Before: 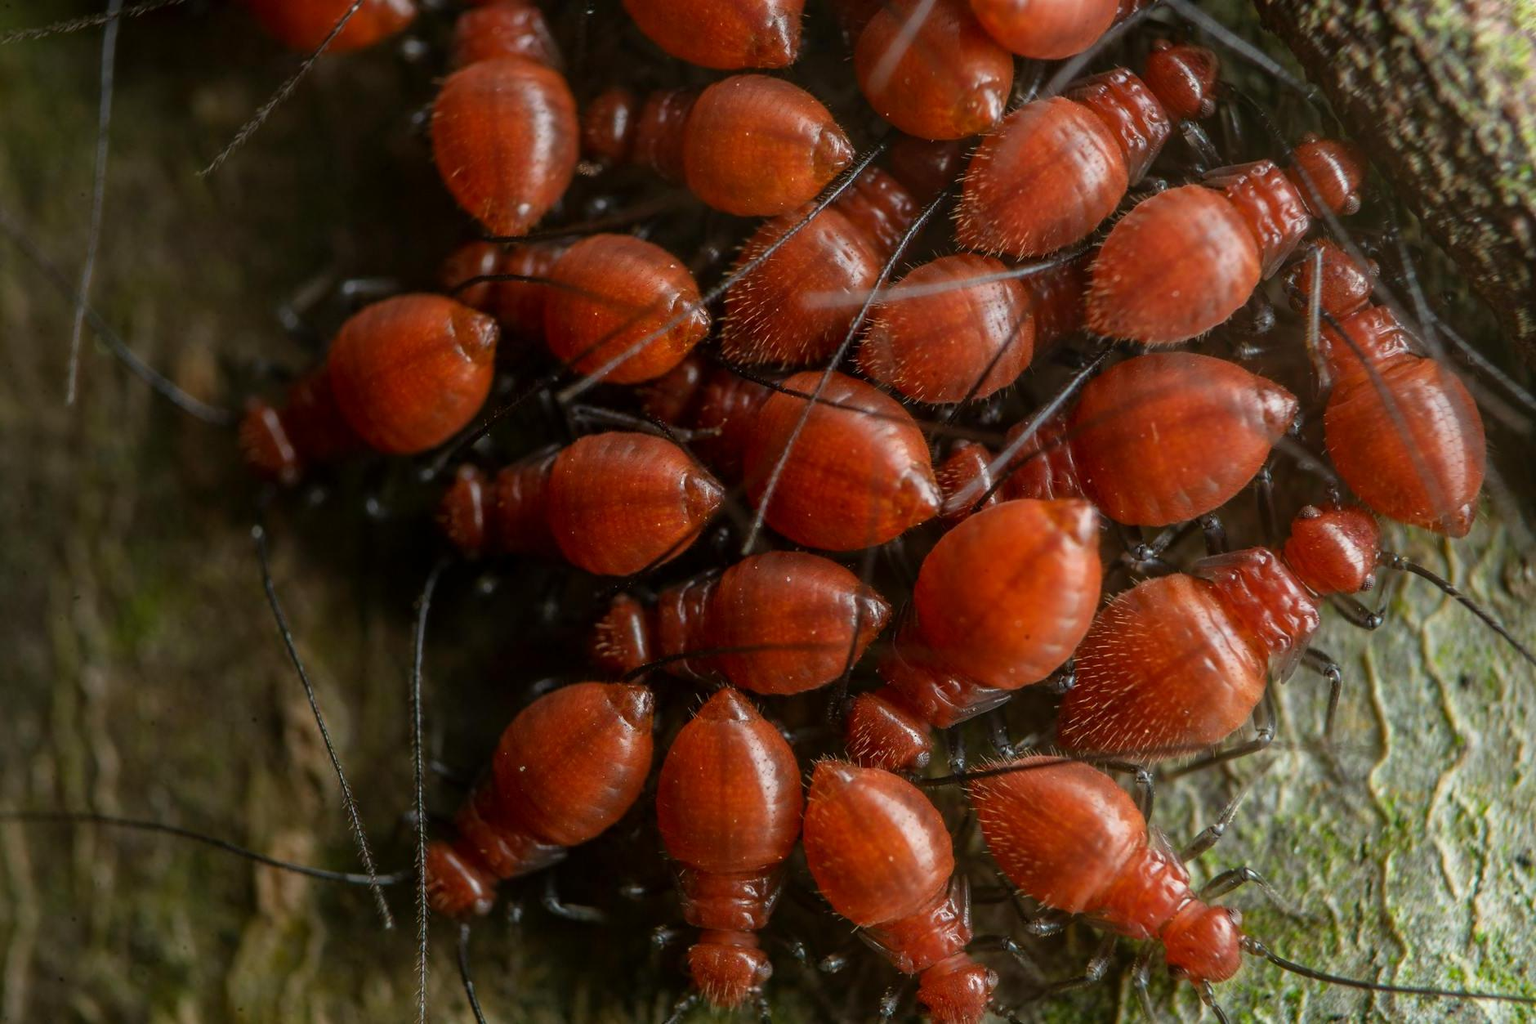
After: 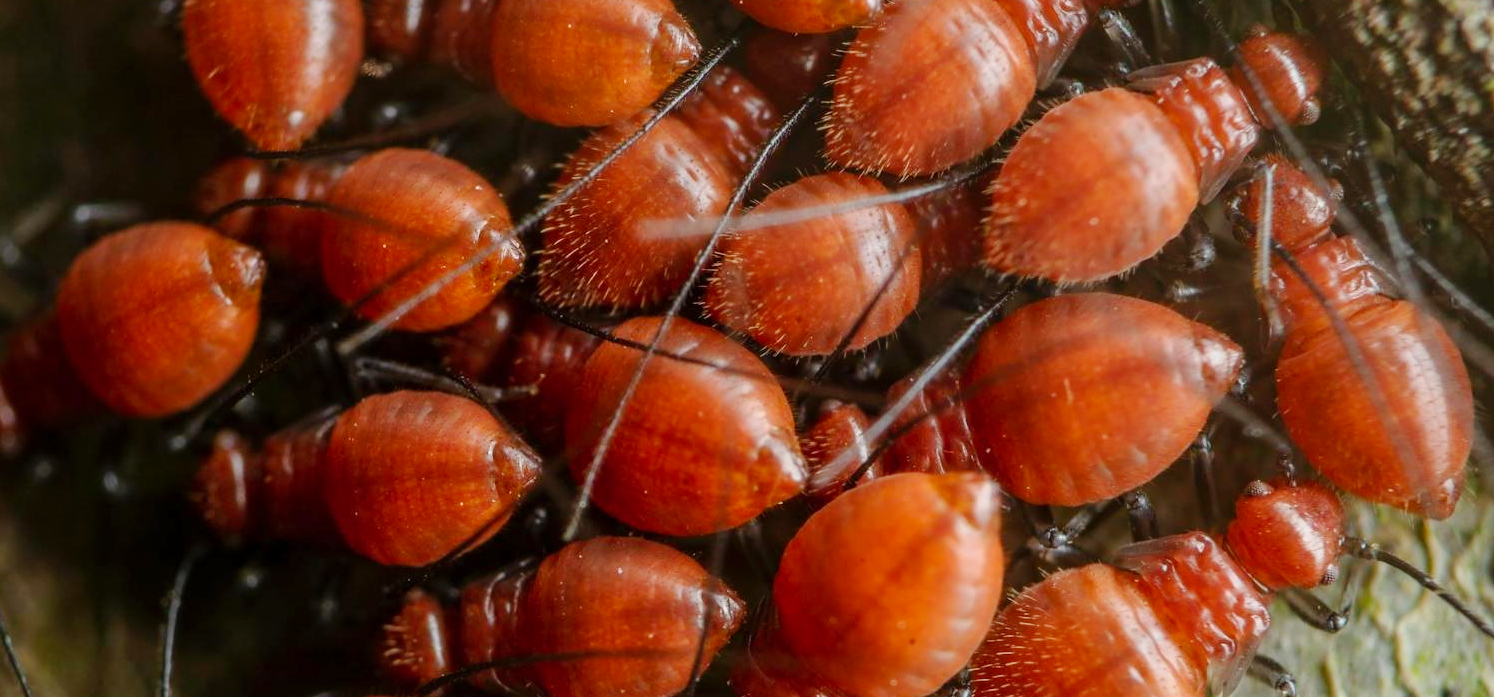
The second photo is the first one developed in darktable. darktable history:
tone curve: curves: ch0 [(0, 0) (0.003, 0.004) (0.011, 0.015) (0.025, 0.033) (0.044, 0.059) (0.069, 0.092) (0.1, 0.132) (0.136, 0.18) (0.177, 0.235) (0.224, 0.297) (0.277, 0.366) (0.335, 0.44) (0.399, 0.52) (0.468, 0.594) (0.543, 0.661) (0.623, 0.727) (0.709, 0.79) (0.801, 0.86) (0.898, 0.928) (1, 1)], preserve colors none
crop: left 18.38%, top 11.092%, right 2.134%, bottom 33.217%
